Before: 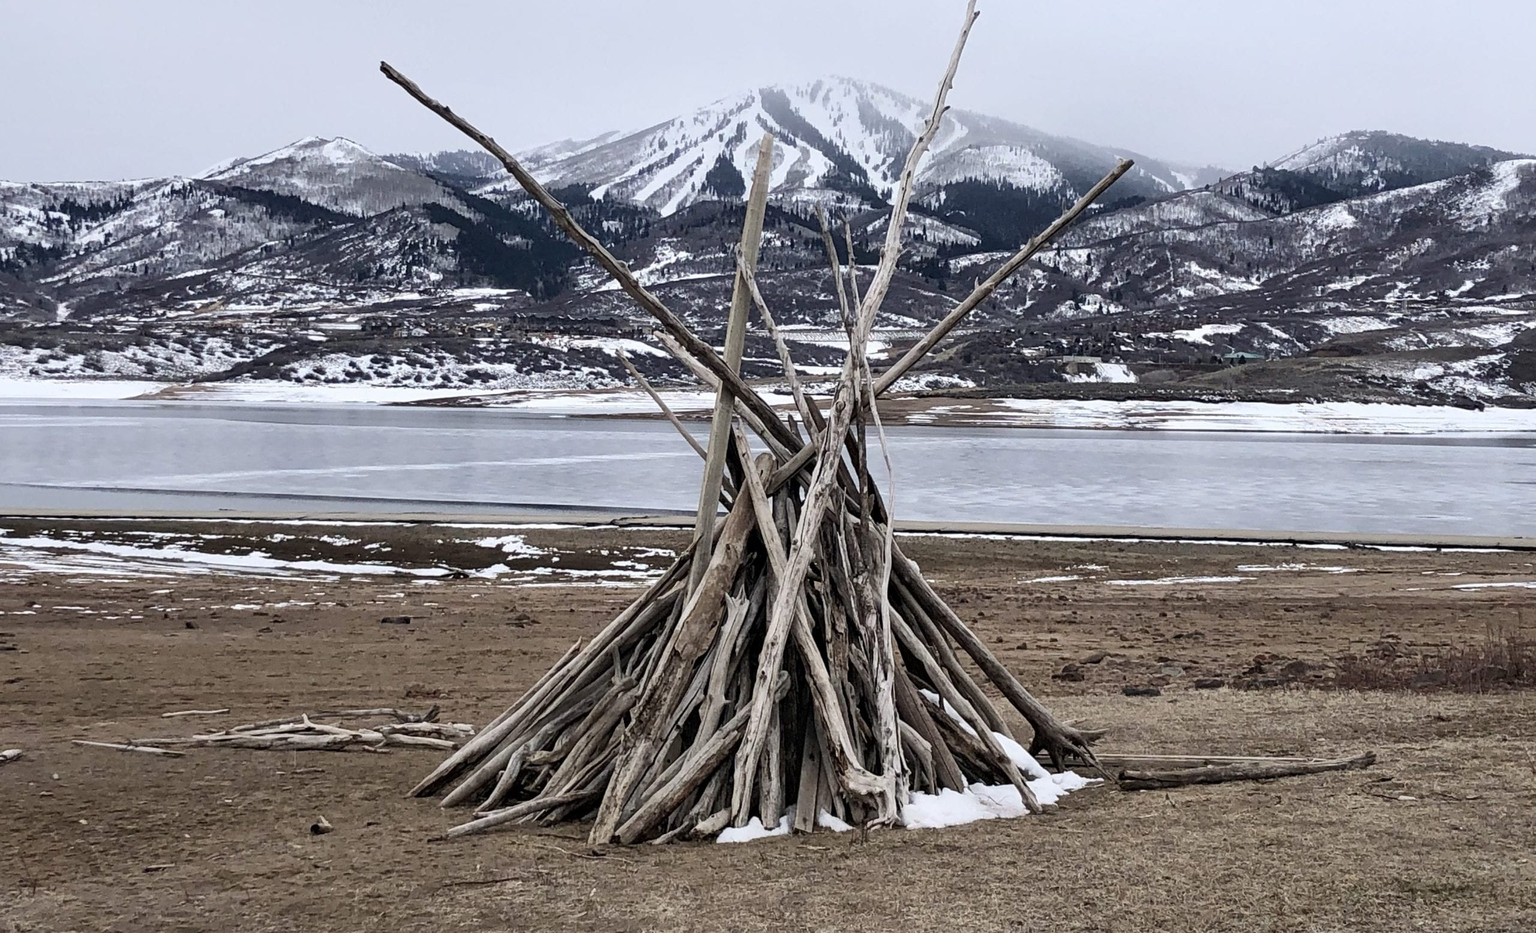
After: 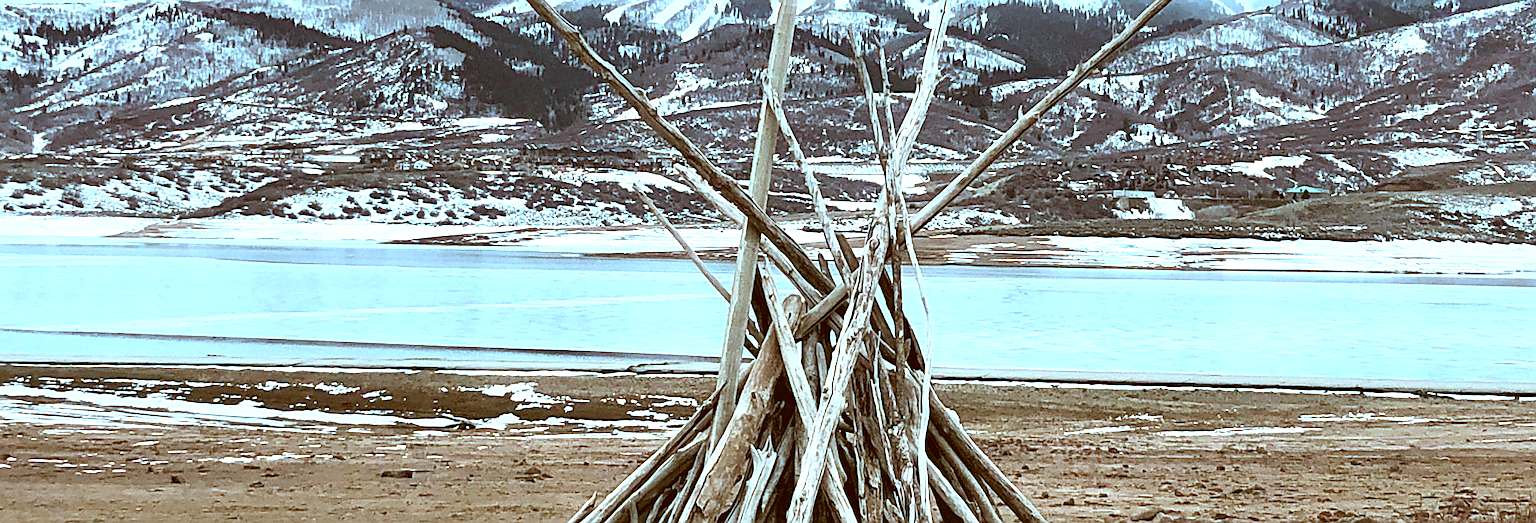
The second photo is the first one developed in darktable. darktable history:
color correction: highlights a* -14.62, highlights b* -16.22, shadows a* 10.12, shadows b* 29.4
crop: left 1.744%, top 19.225%, right 5.069%, bottom 28.357%
sharpen: on, module defaults
exposure: black level correction -0.002, exposure 1.115 EV, compensate highlight preservation false
